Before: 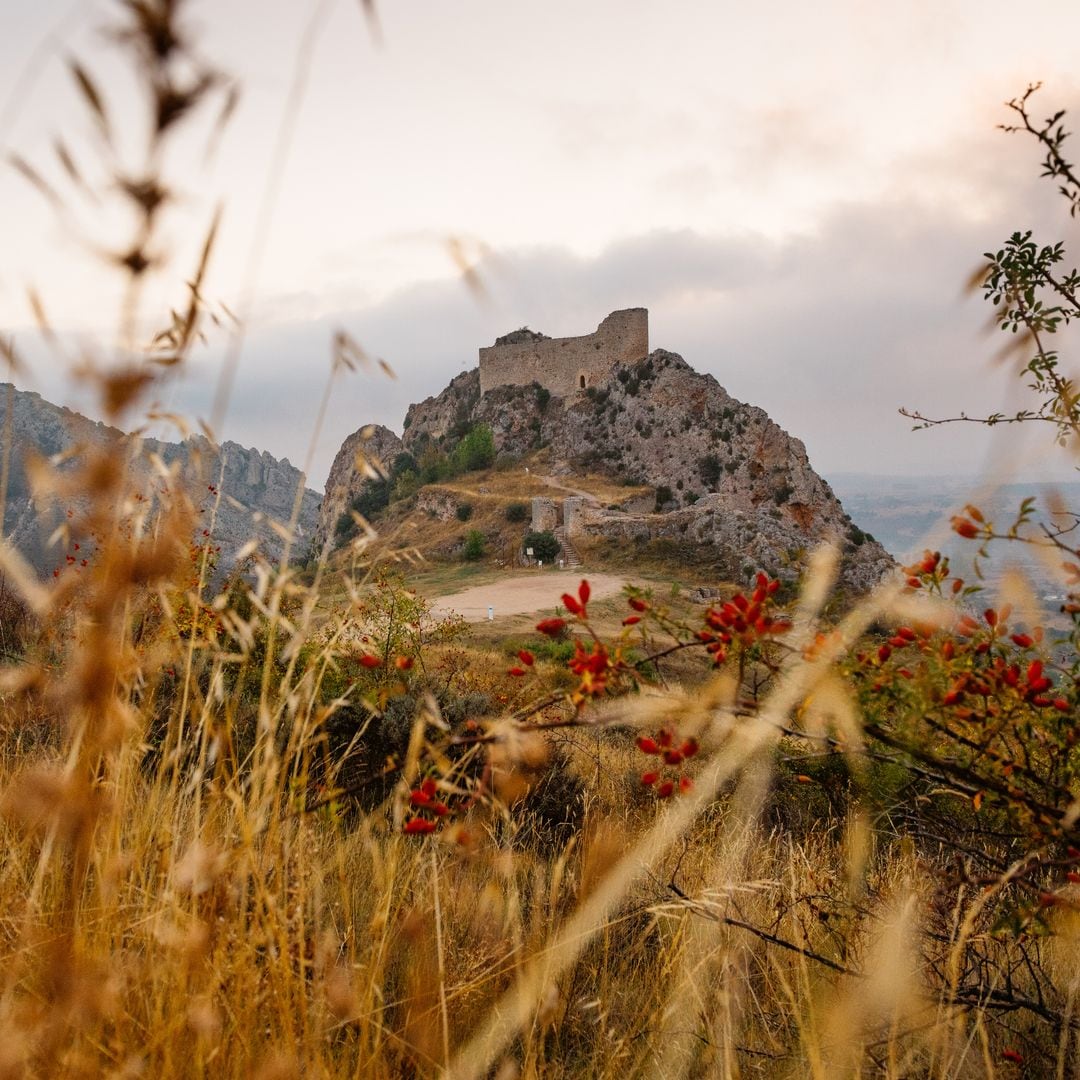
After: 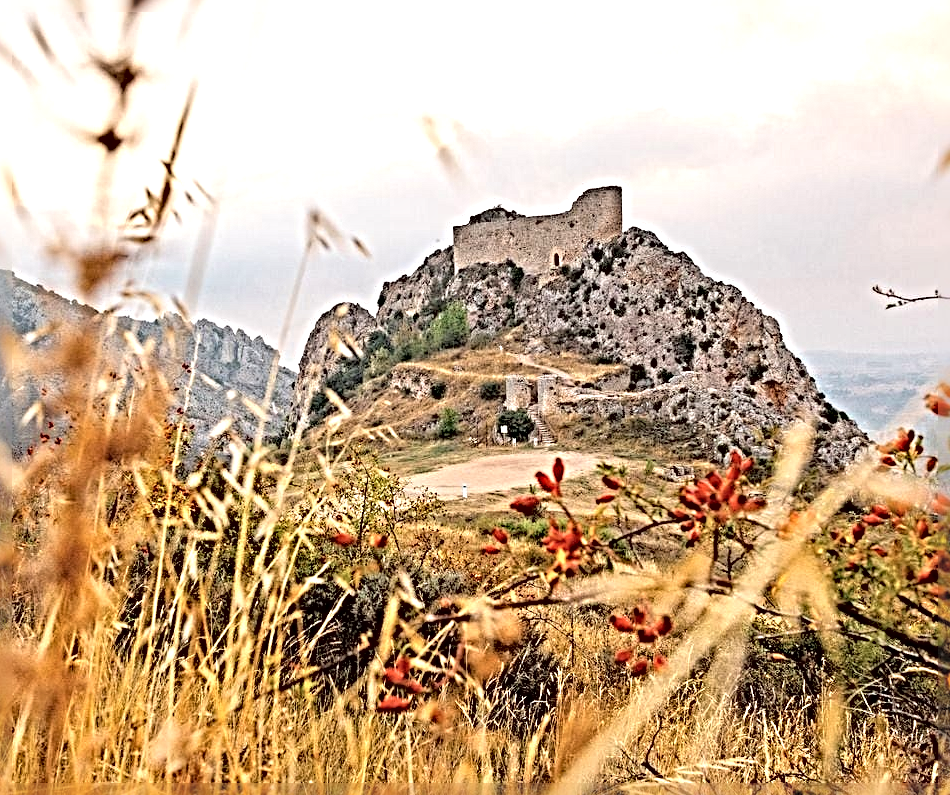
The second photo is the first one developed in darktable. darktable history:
exposure: black level correction 0.001, exposure 0.5 EV, compensate exposure bias true, compensate highlight preservation false
contrast brightness saturation: brightness 0.28
crop and rotate: left 2.425%, top 11.305%, right 9.6%, bottom 15.08%
sharpen: radius 6.3, amount 1.8, threshold 0
